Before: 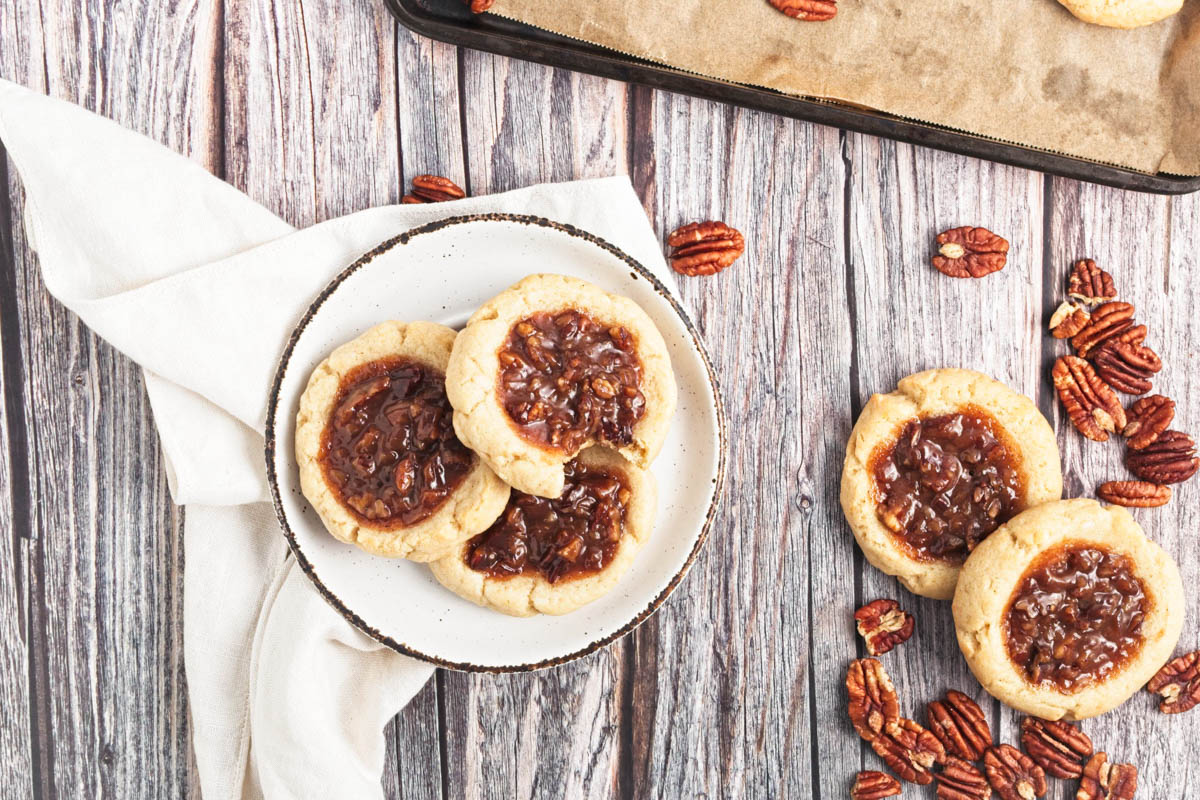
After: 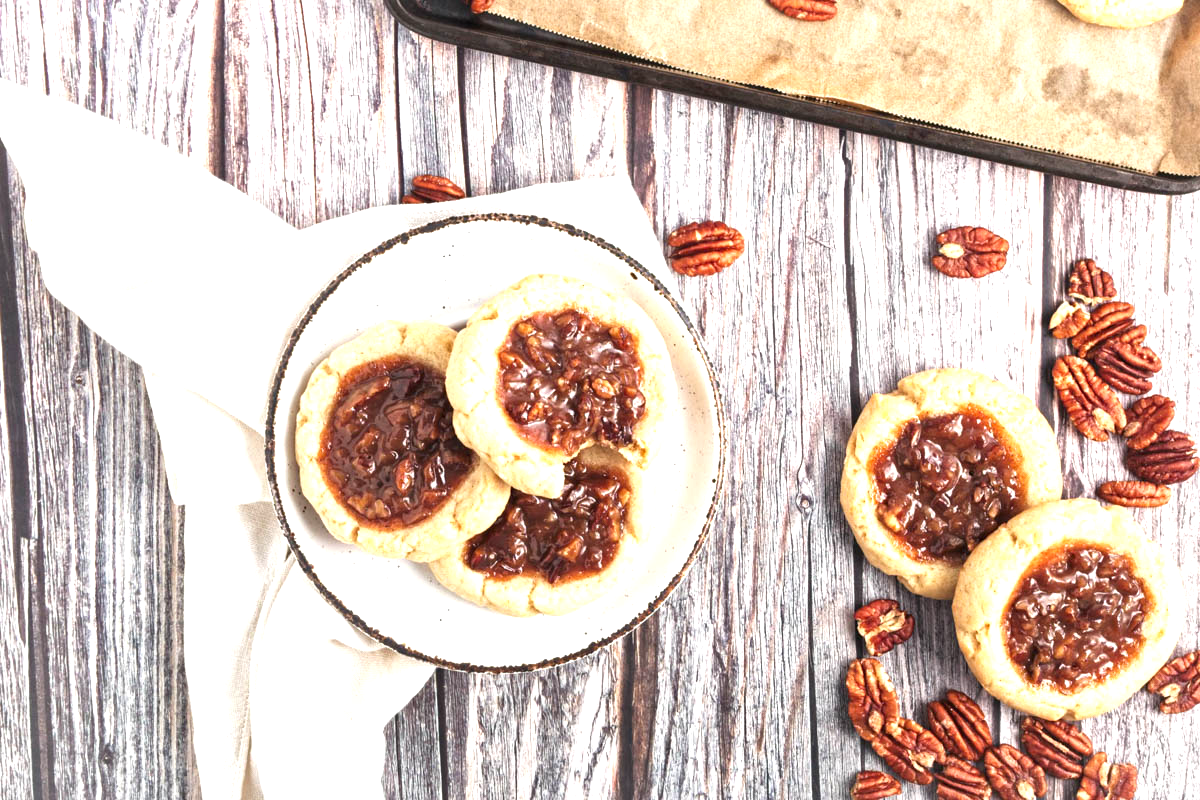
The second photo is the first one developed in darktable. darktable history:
exposure: exposure 0.6 EV, compensate highlight preservation false
local contrast: mode bilateral grid, contrast 25, coarseness 50, detail 123%, midtone range 0.2
